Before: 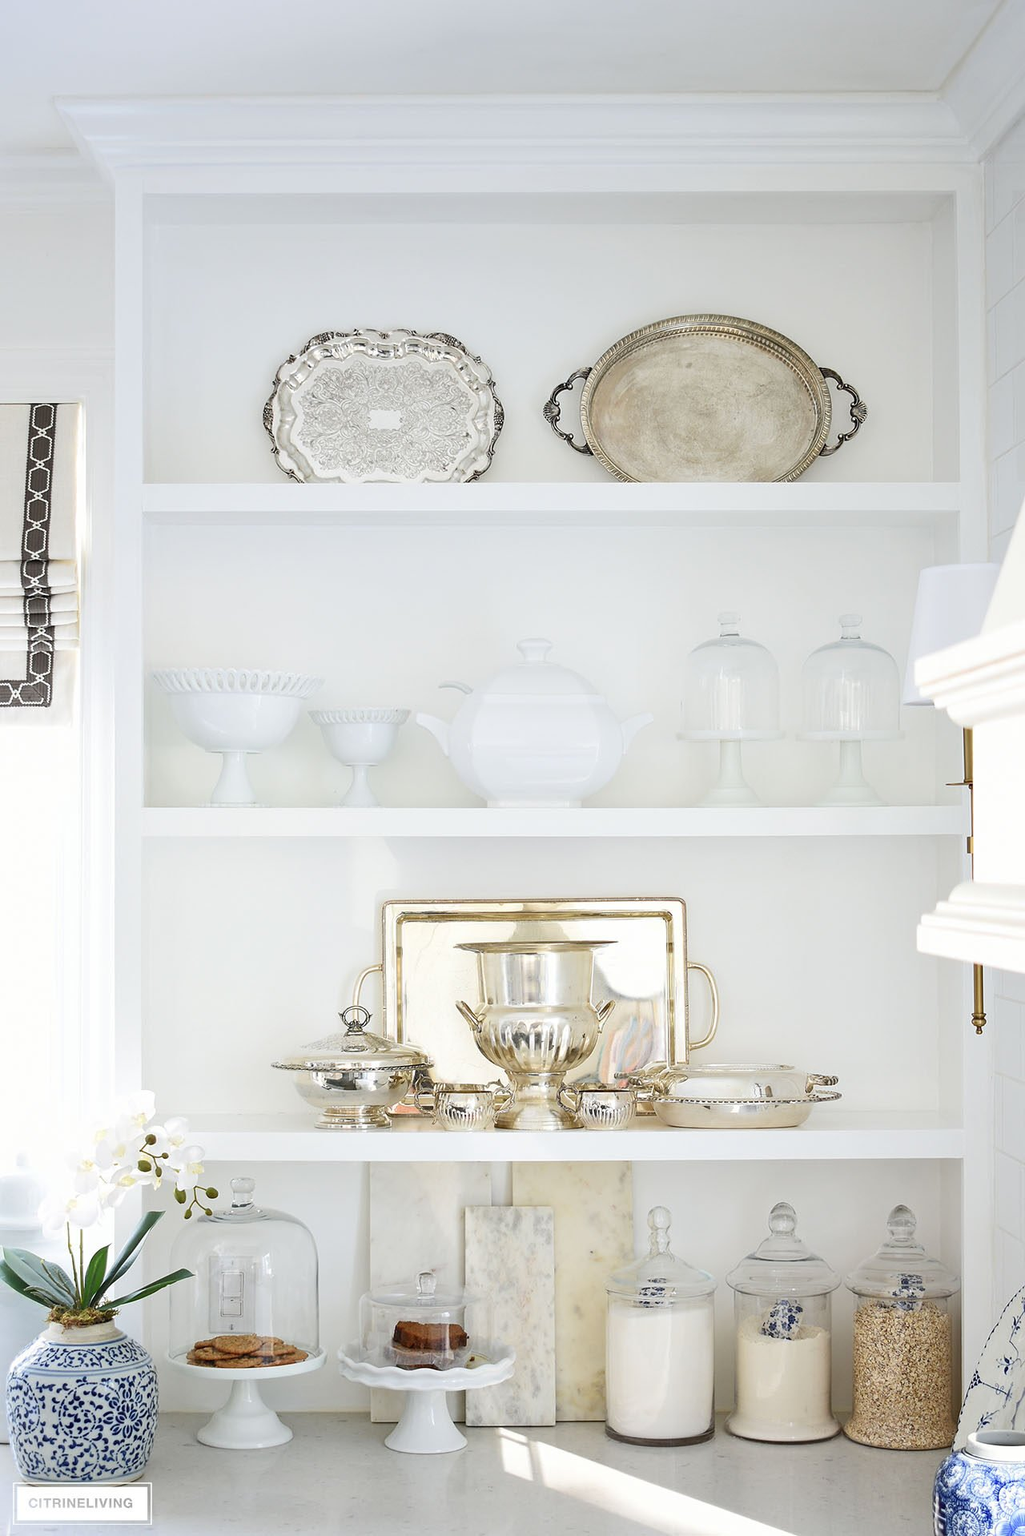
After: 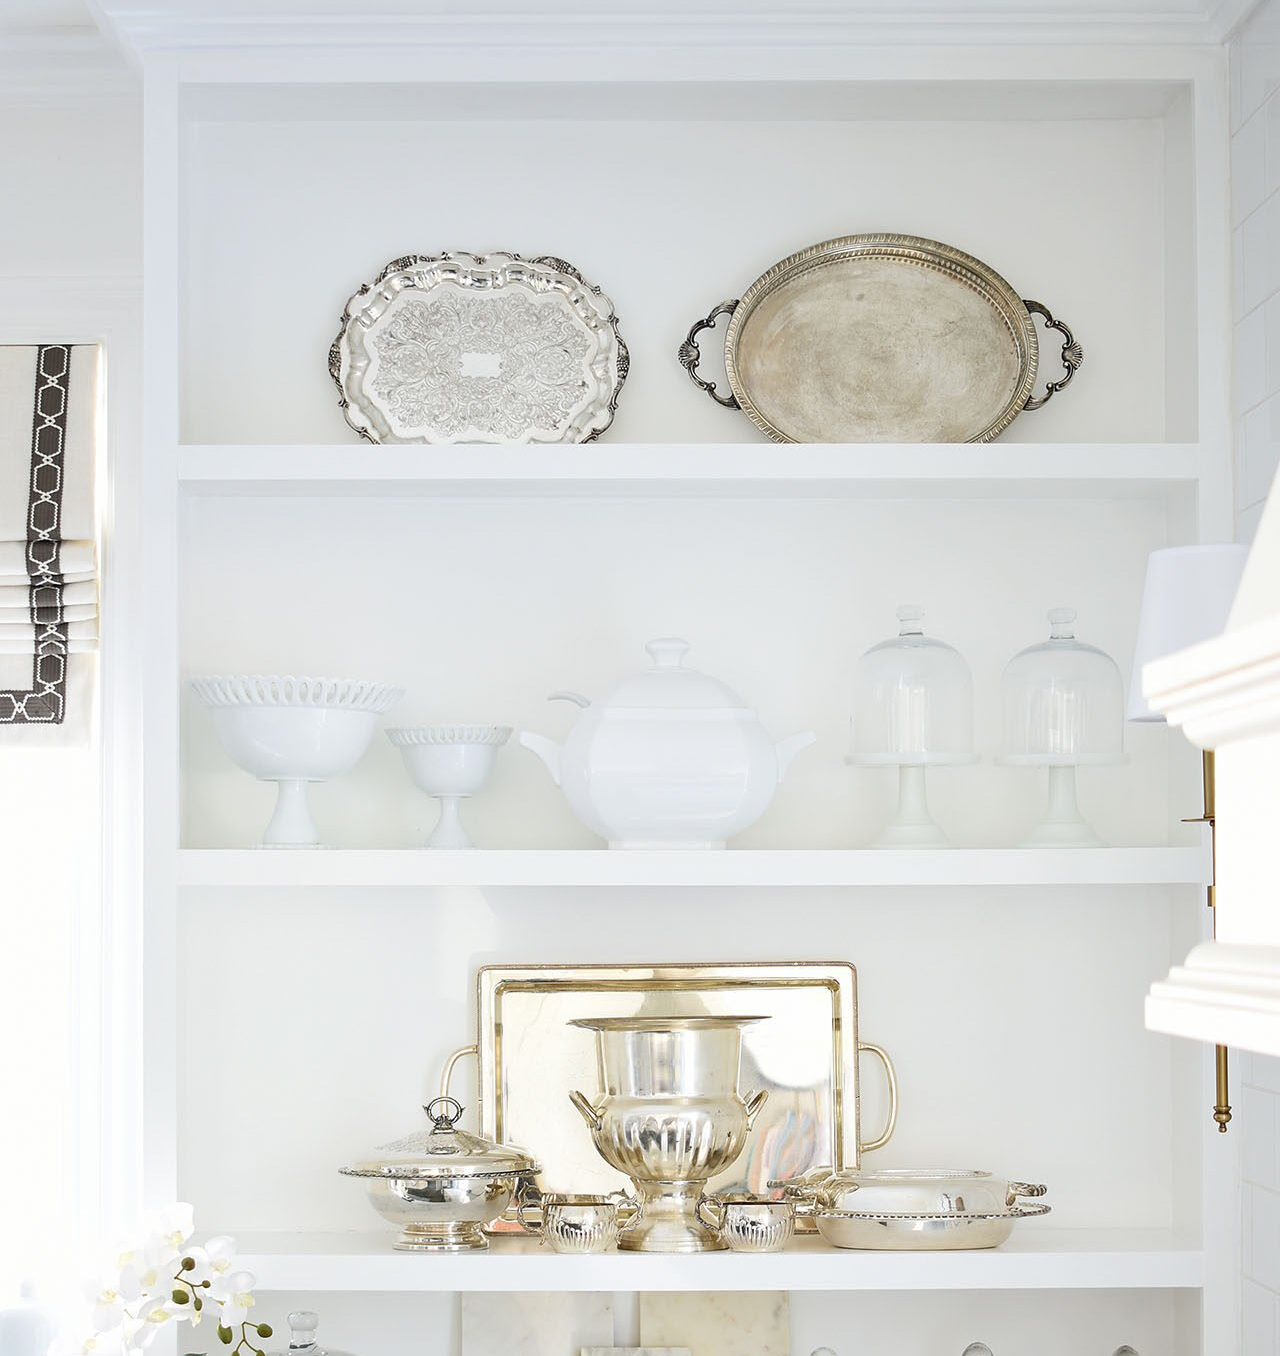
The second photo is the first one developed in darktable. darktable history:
rgb levels: preserve colors max RGB
crop and rotate: top 8.293%, bottom 20.996%
